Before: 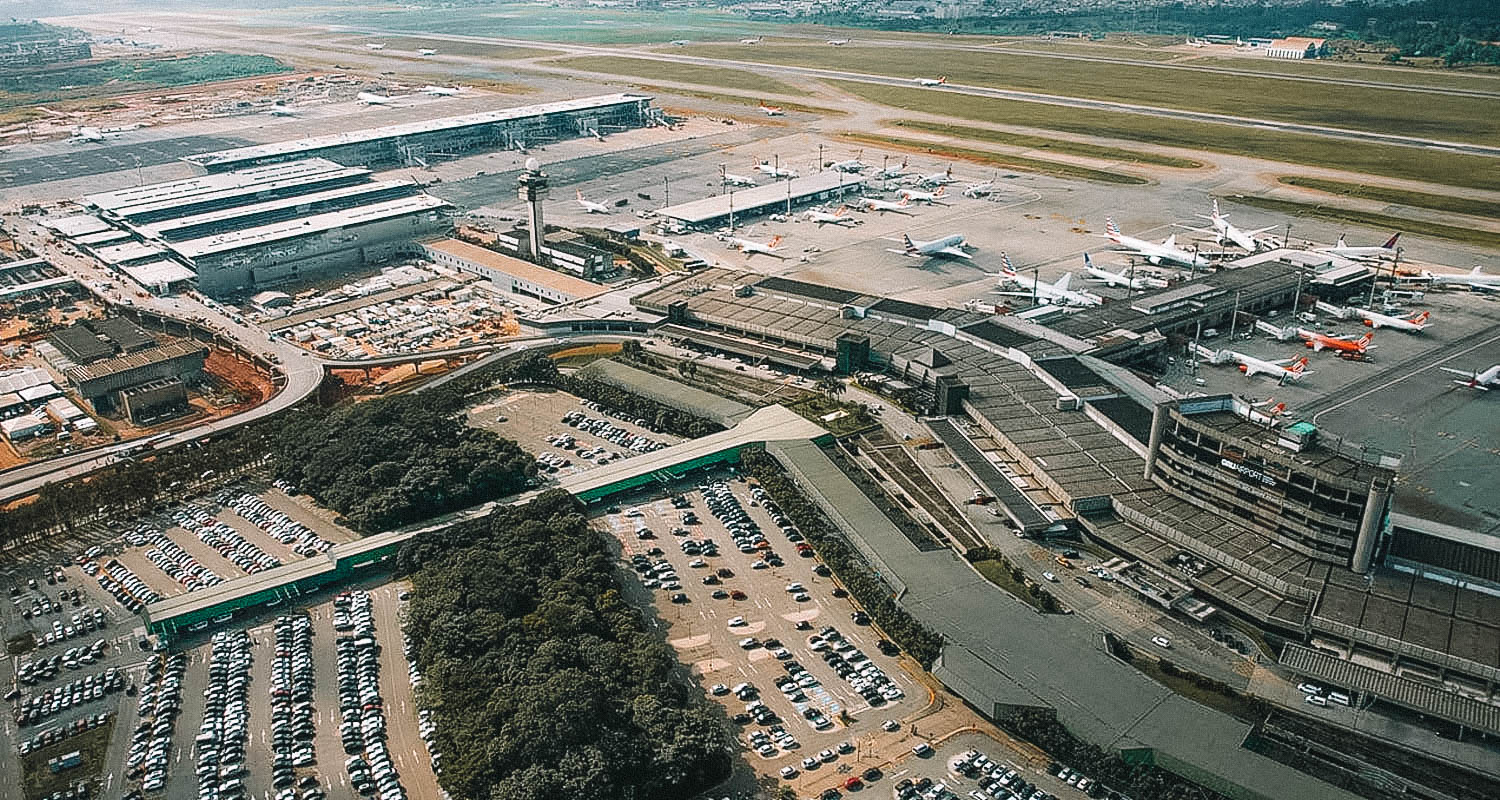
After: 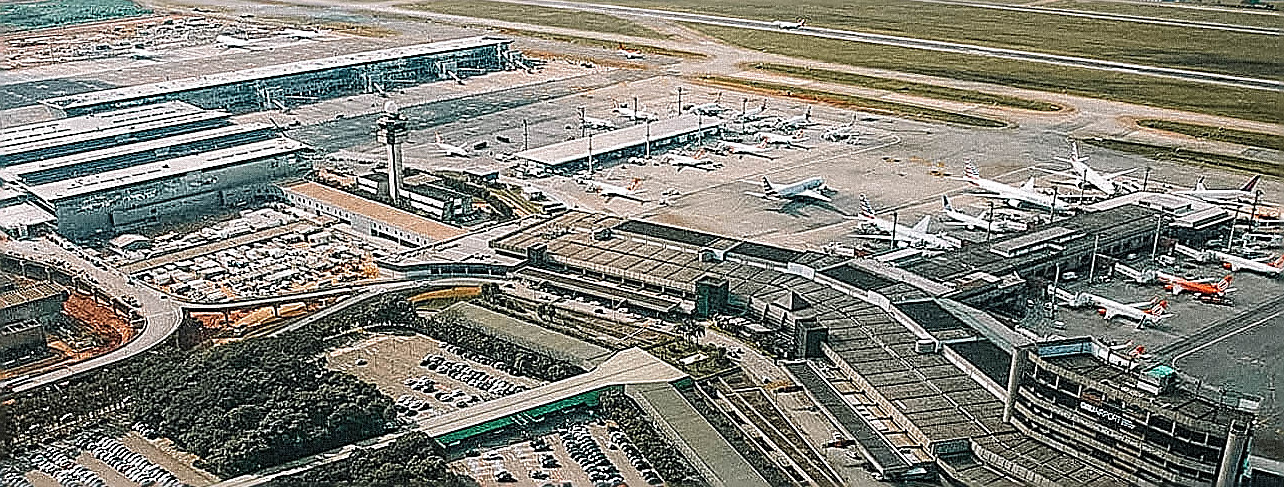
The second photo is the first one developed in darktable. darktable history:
crop and rotate: left 9.42%, top 7.183%, right 4.956%, bottom 31.822%
sharpen: amount 1.853
local contrast: on, module defaults
